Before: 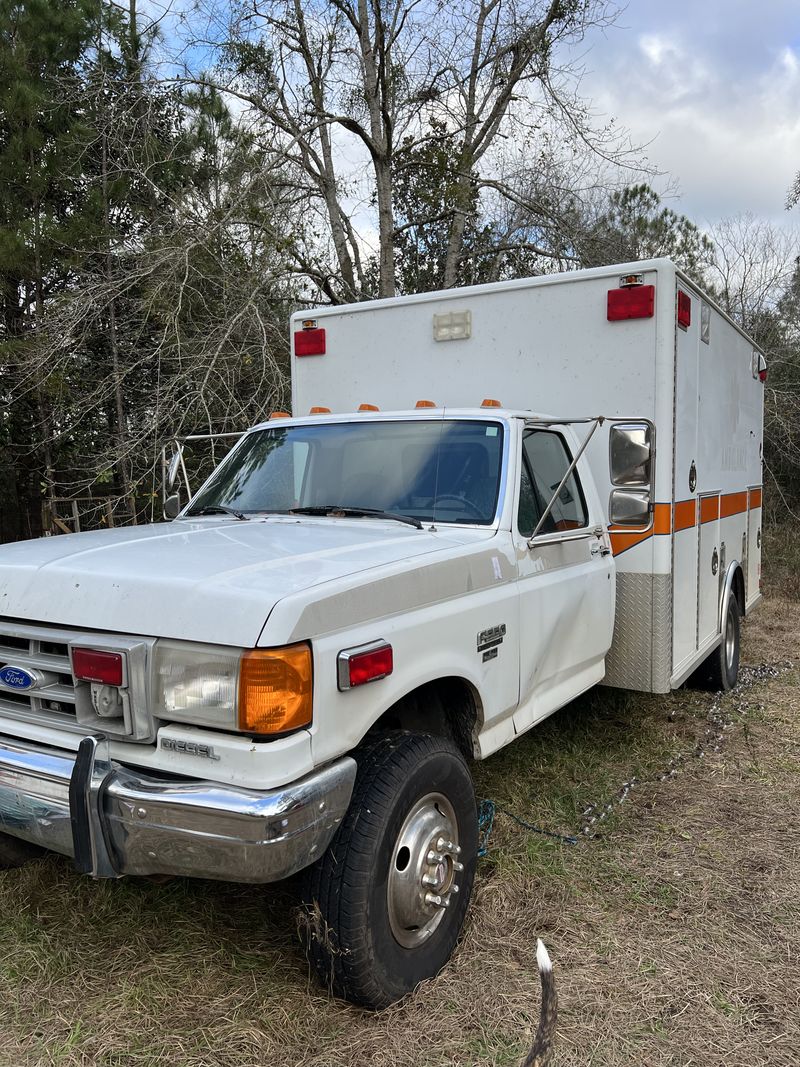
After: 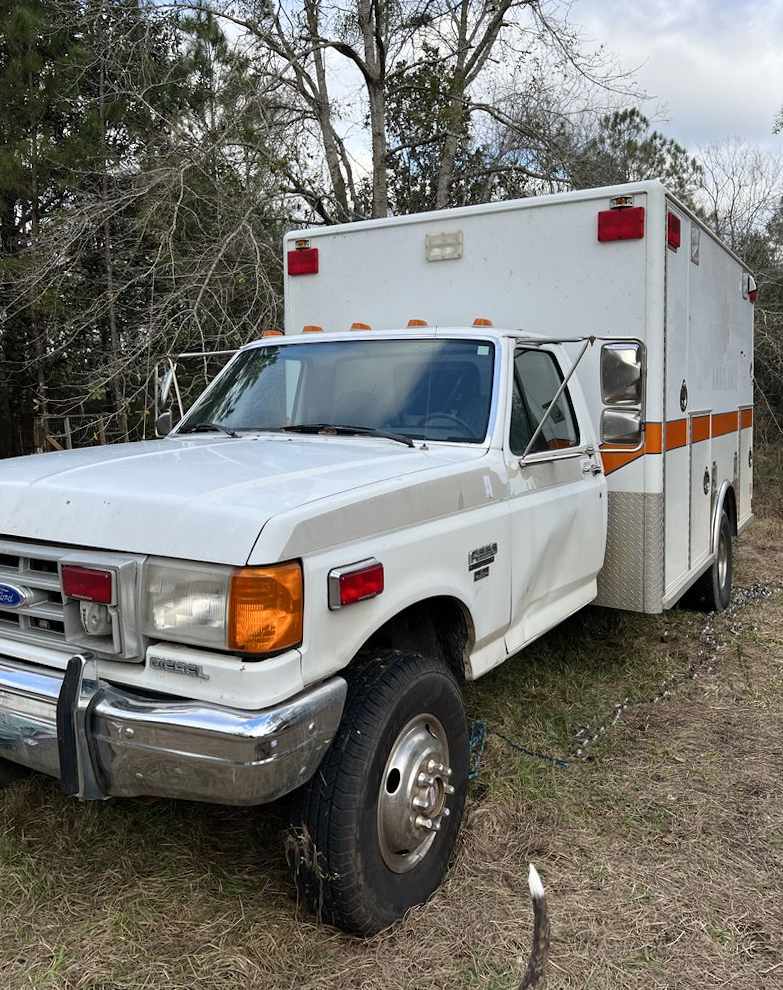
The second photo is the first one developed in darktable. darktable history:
shadows and highlights: shadows 0, highlights 40
crop and rotate: top 6.25%
rotate and perspective: rotation 0.226°, lens shift (vertical) -0.042, crop left 0.023, crop right 0.982, crop top 0.006, crop bottom 0.994
